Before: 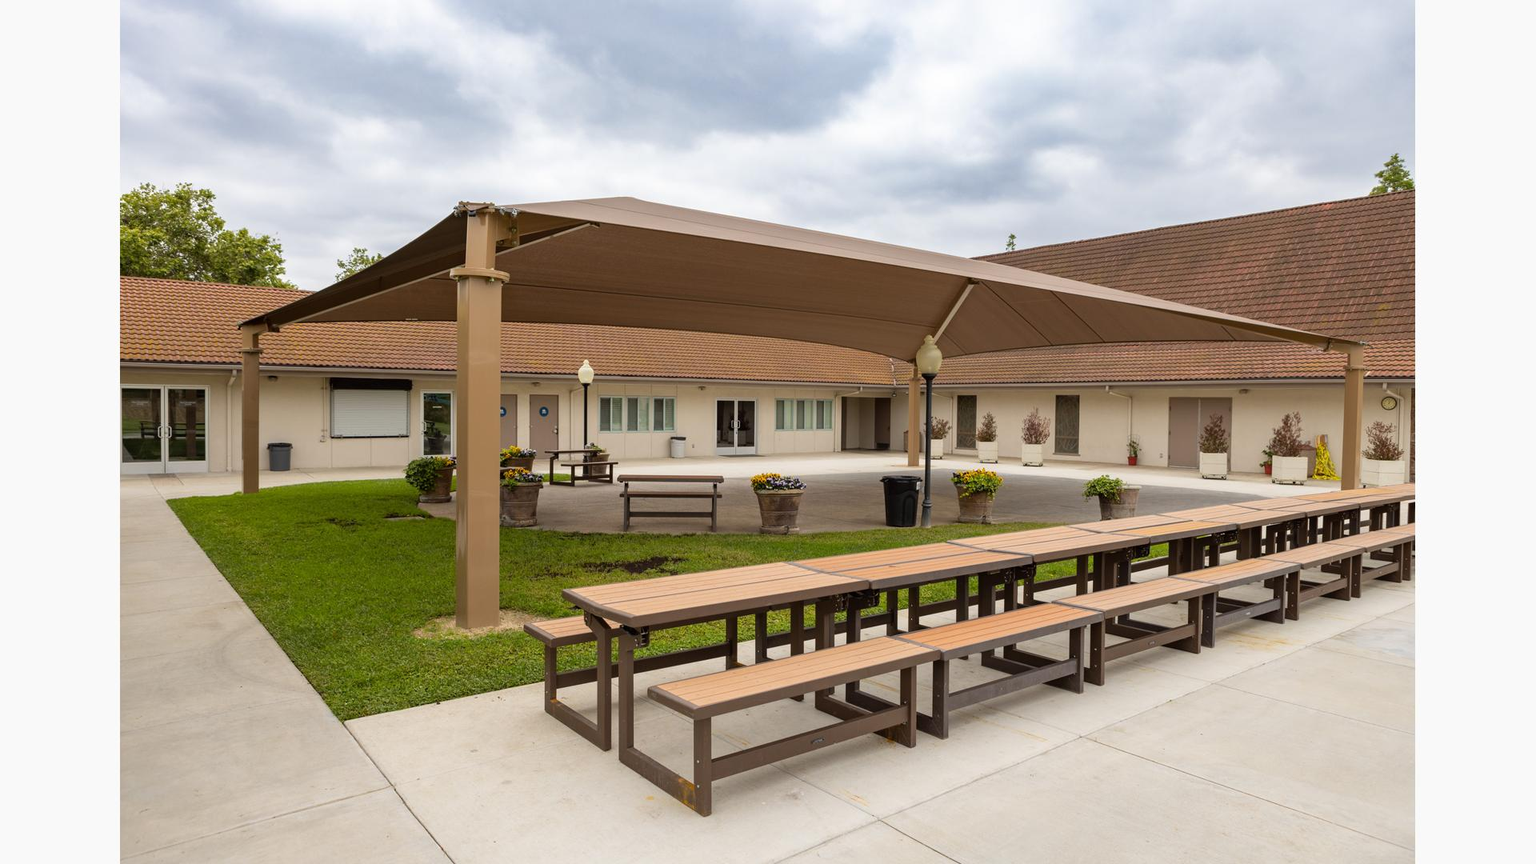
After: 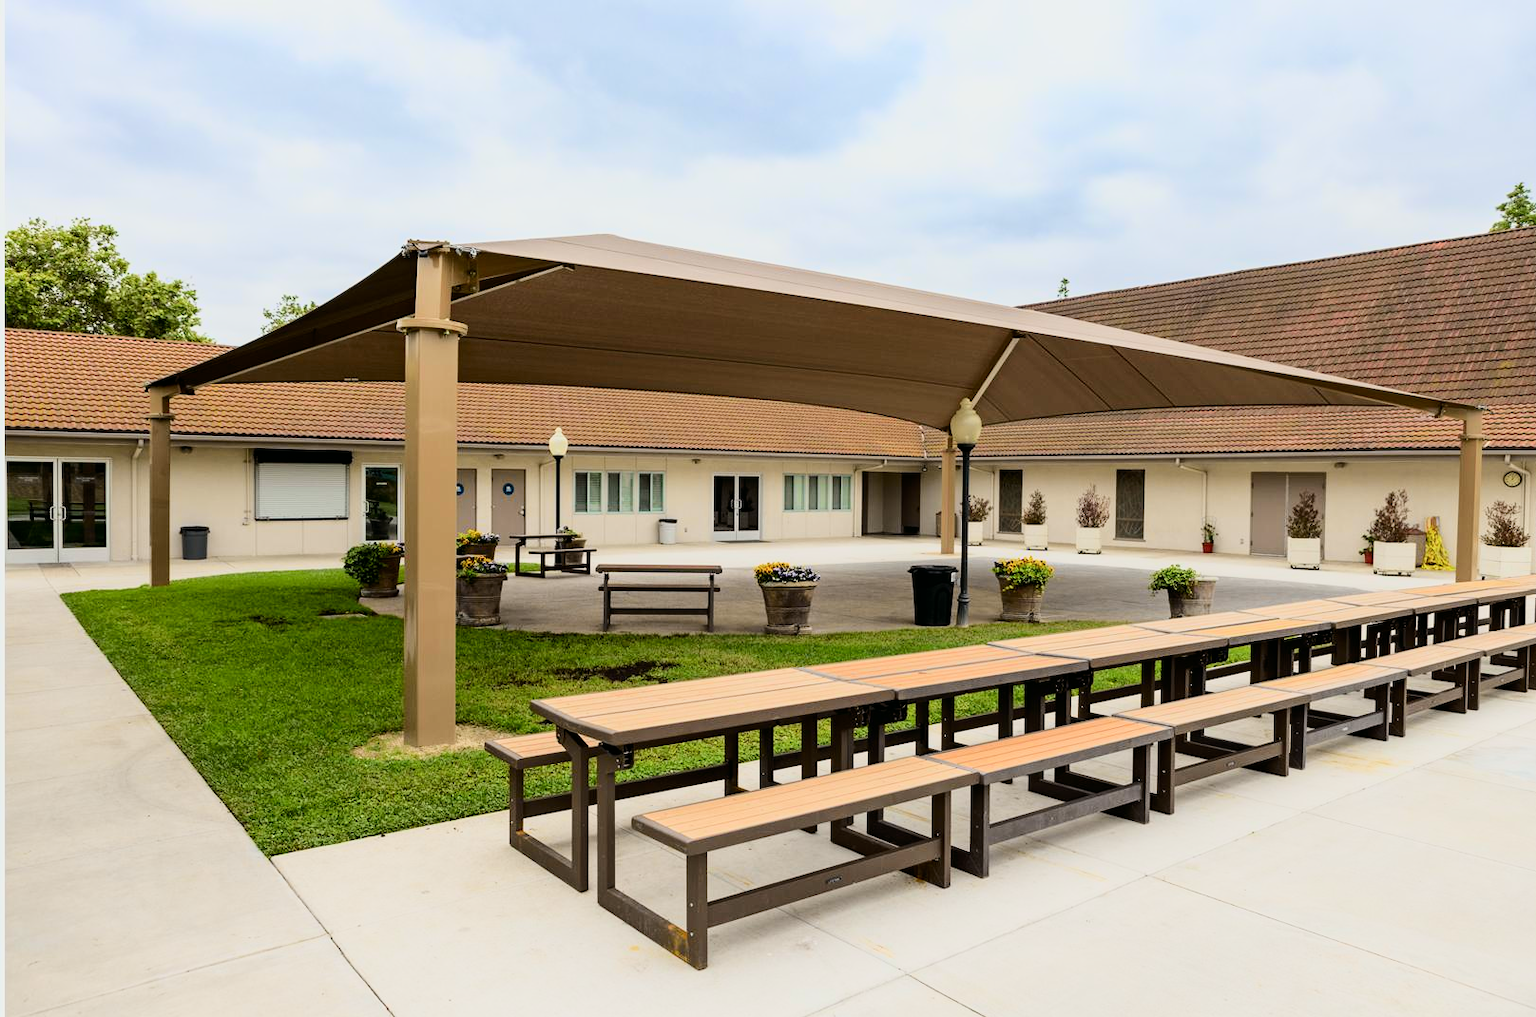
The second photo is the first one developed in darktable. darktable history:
filmic rgb: black relative exposure -7.65 EV, white relative exposure 4.56 EV, hardness 3.61, color science v6 (2022)
tone curve: curves: ch0 [(0, 0) (0.114, 0.083) (0.303, 0.285) (0.447, 0.51) (0.602, 0.697) (0.772, 0.866) (0.999, 0.978)]; ch1 [(0, 0) (0.389, 0.352) (0.458, 0.433) (0.486, 0.474) (0.509, 0.505) (0.535, 0.528) (0.57, 0.579) (0.696, 0.706) (1, 1)]; ch2 [(0, 0) (0.369, 0.388) (0.449, 0.431) (0.501, 0.5) (0.528, 0.527) (0.589, 0.608) (0.697, 0.721) (1, 1)], color space Lab, independent channels, preserve colors none
crop: left 7.598%, right 7.873%
shadows and highlights: shadows 0, highlights 40
